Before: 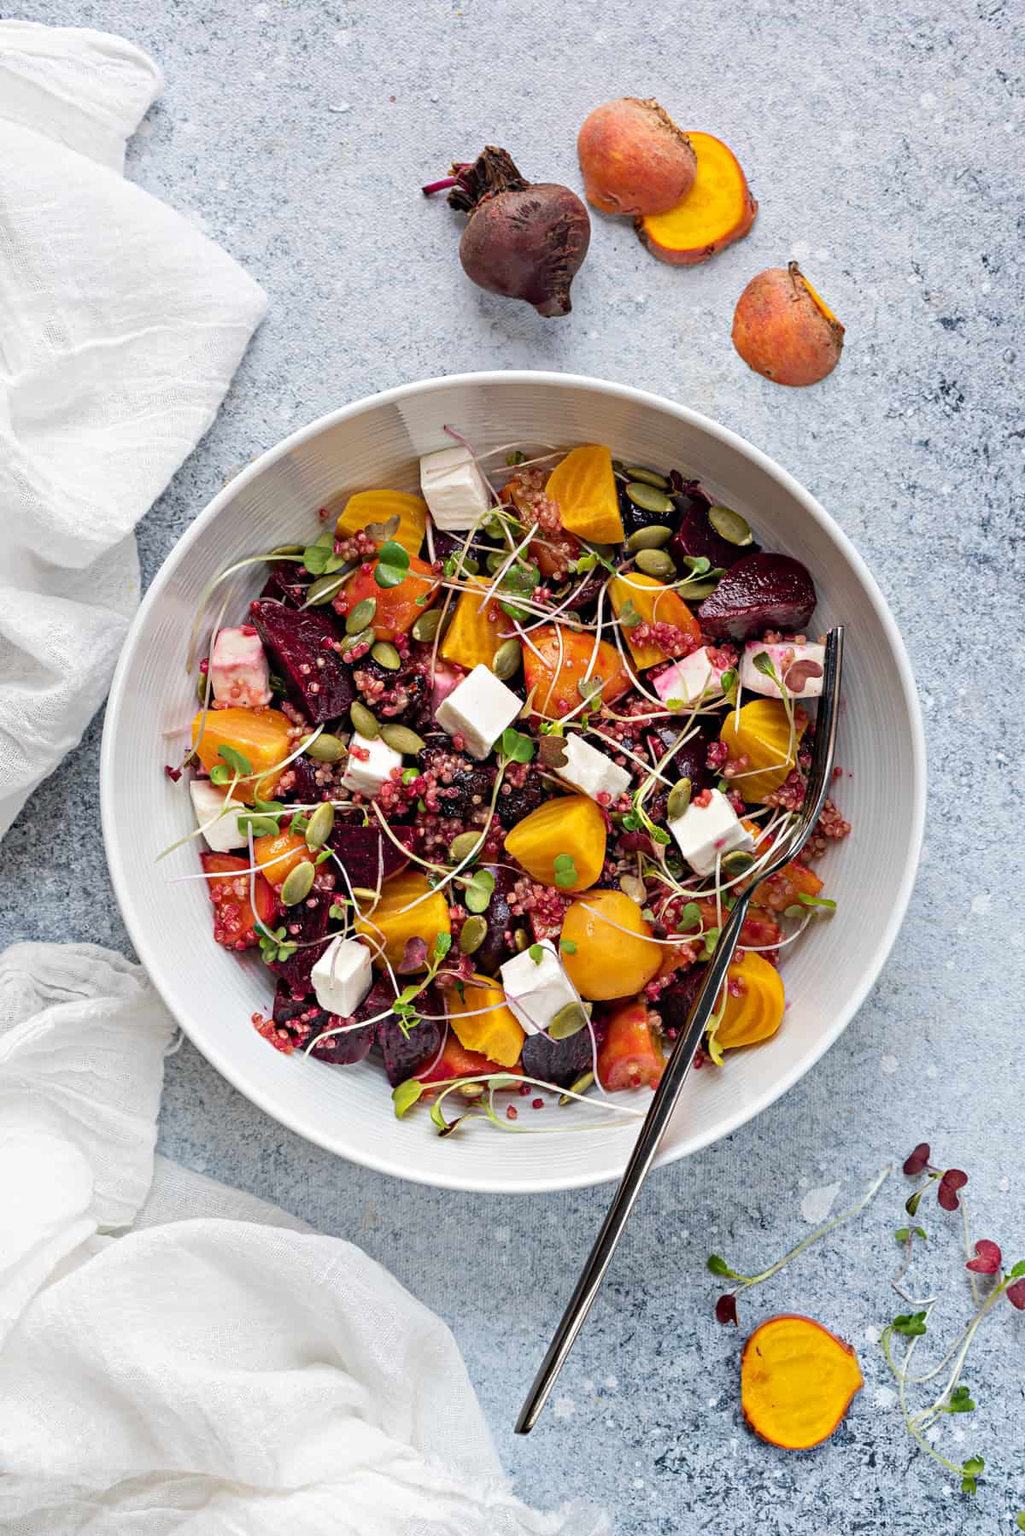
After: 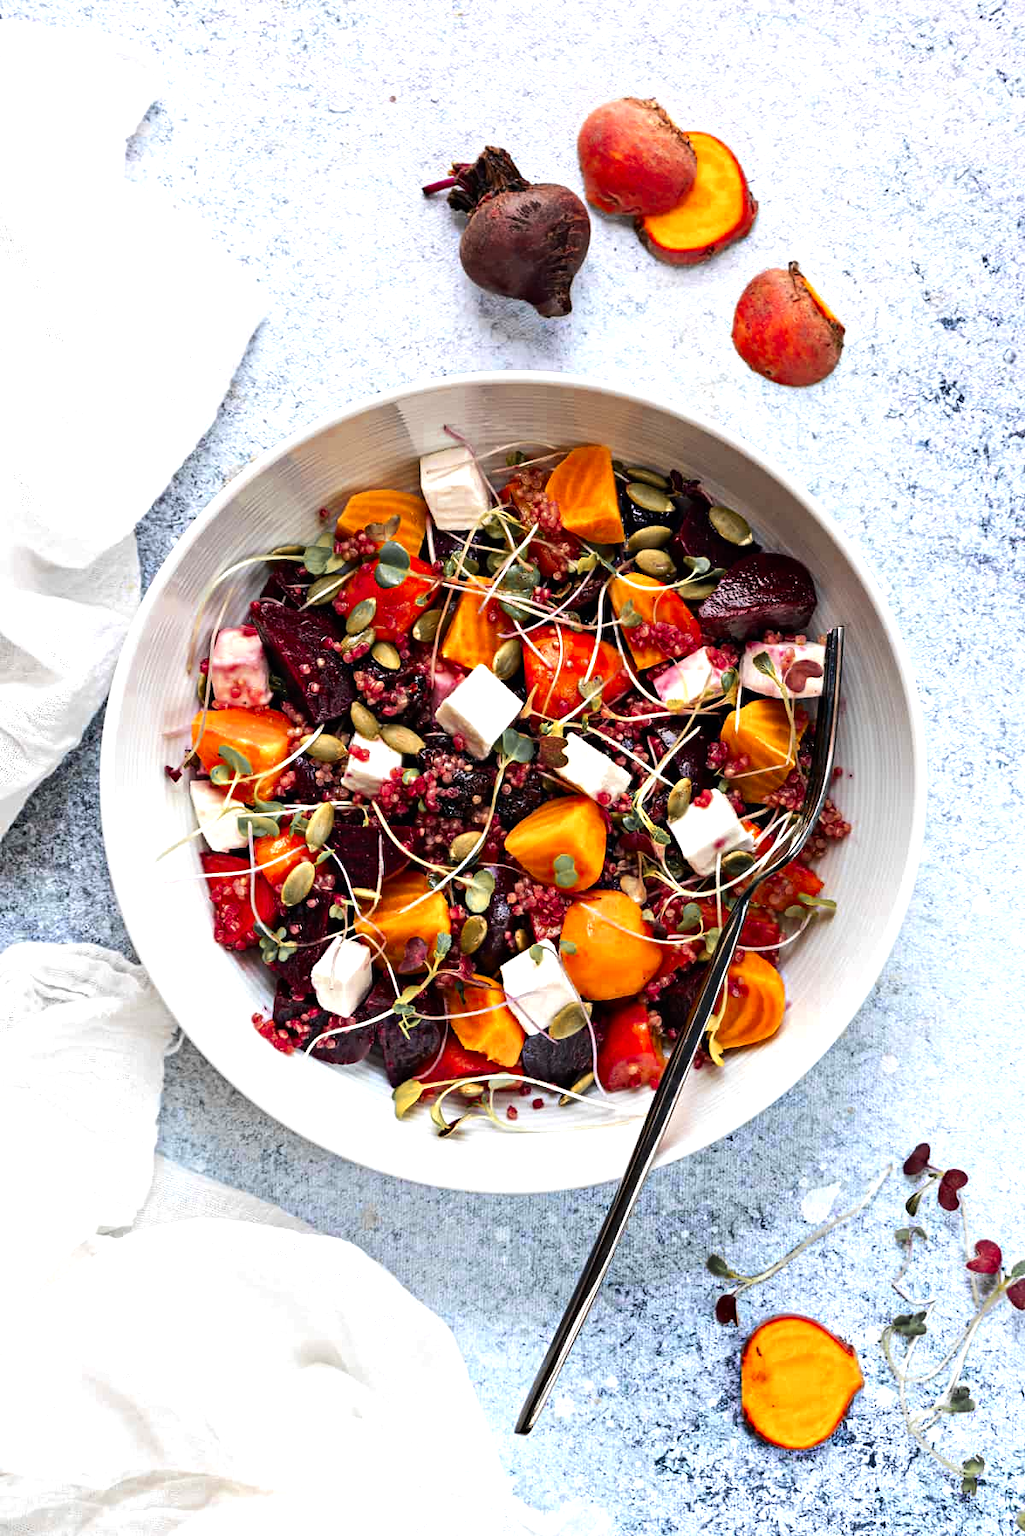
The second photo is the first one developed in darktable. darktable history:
color zones: curves: ch0 [(0, 0.363) (0.128, 0.373) (0.25, 0.5) (0.402, 0.407) (0.521, 0.525) (0.63, 0.559) (0.729, 0.662) (0.867, 0.471)]; ch1 [(0, 0.515) (0.136, 0.618) (0.25, 0.5) (0.378, 0) (0.516, 0) (0.622, 0.593) (0.737, 0.819) (0.87, 0.593)]; ch2 [(0, 0.529) (0.128, 0.471) (0.282, 0.451) (0.386, 0.662) (0.516, 0.525) (0.633, 0.554) (0.75, 0.62) (0.875, 0.441)]
tone equalizer: -8 EV -0.75 EV, -7 EV -0.7 EV, -6 EV -0.6 EV, -5 EV -0.4 EV, -3 EV 0.4 EV, -2 EV 0.6 EV, -1 EV 0.7 EV, +0 EV 0.75 EV, edges refinement/feathering 500, mask exposure compensation -1.57 EV, preserve details no
